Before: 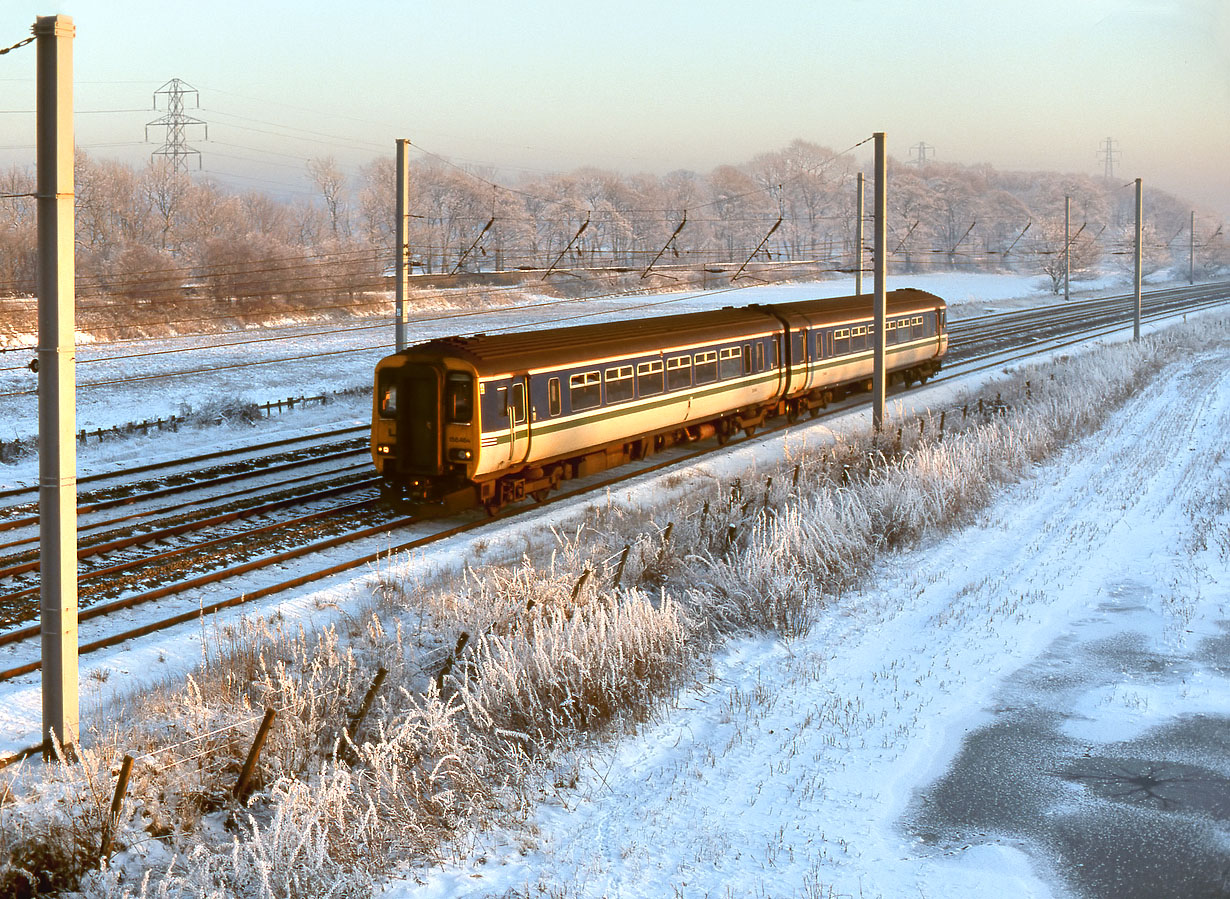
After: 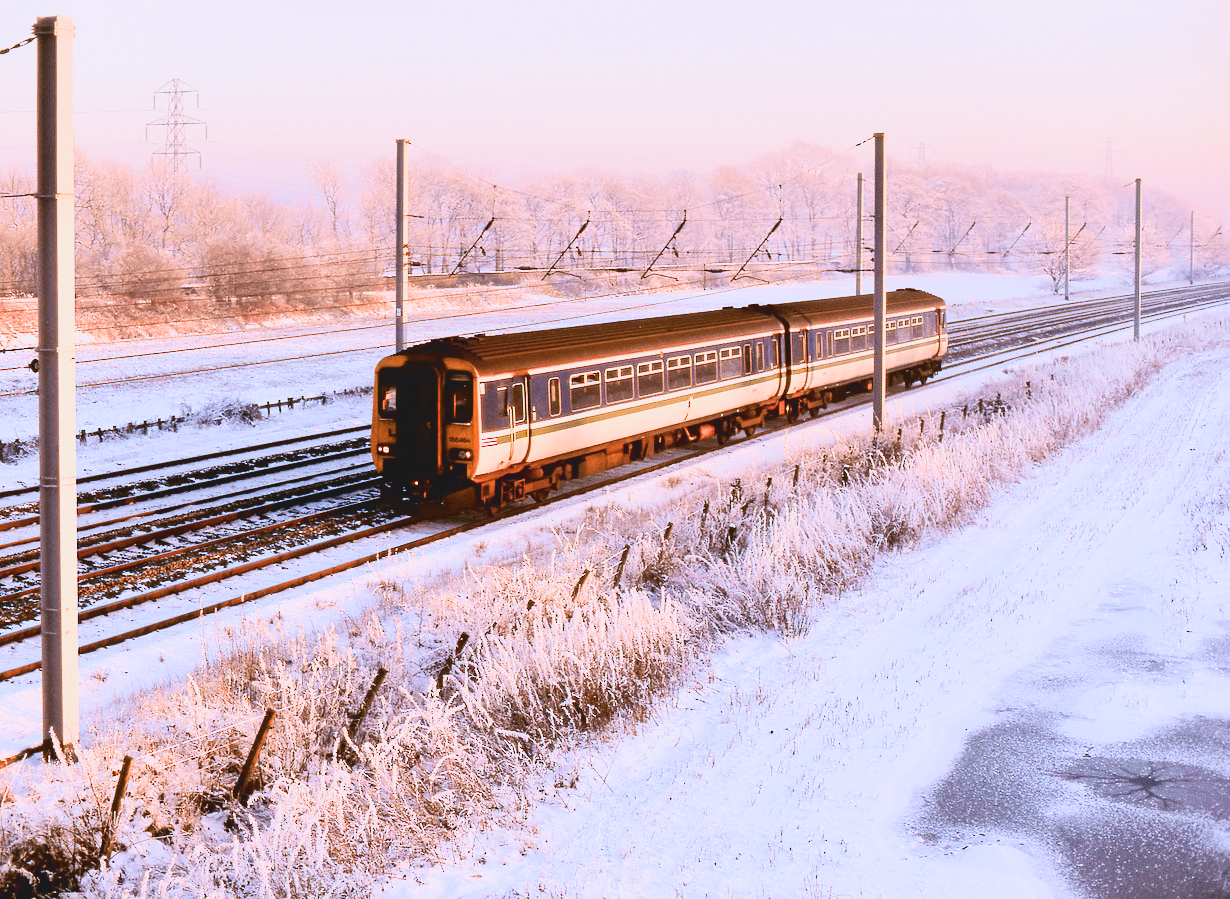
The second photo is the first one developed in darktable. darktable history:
filmic rgb: black relative exposure -5 EV, hardness 2.88, contrast 1.4, highlights saturation mix -30%
exposure: exposure 0.64 EV, compensate highlight preservation false
white balance: red 1.188, blue 1.11
tone curve: curves: ch0 [(0, 0.084) (0.155, 0.169) (0.46, 0.466) (0.751, 0.788) (1, 0.961)]; ch1 [(0, 0) (0.43, 0.408) (0.476, 0.469) (0.505, 0.503) (0.553, 0.563) (0.592, 0.581) (0.631, 0.625) (1, 1)]; ch2 [(0, 0) (0.505, 0.495) (0.55, 0.557) (0.583, 0.573) (1, 1)], color space Lab, independent channels, preserve colors none
sharpen: radius 2.883, amount 0.868, threshold 47.523
